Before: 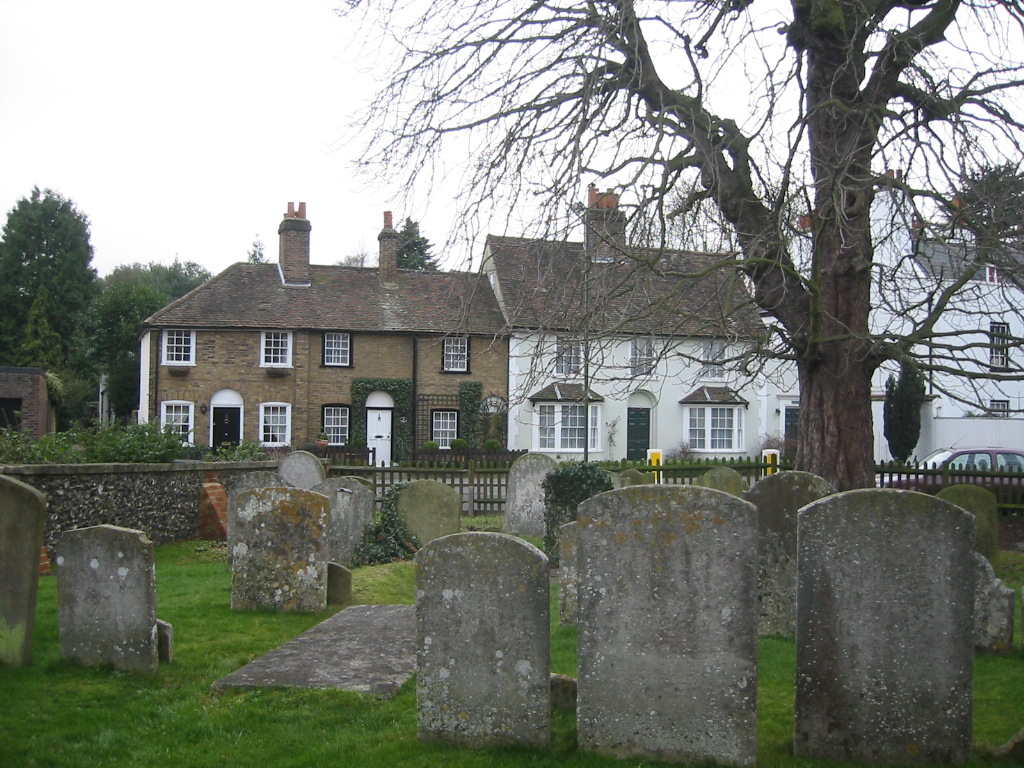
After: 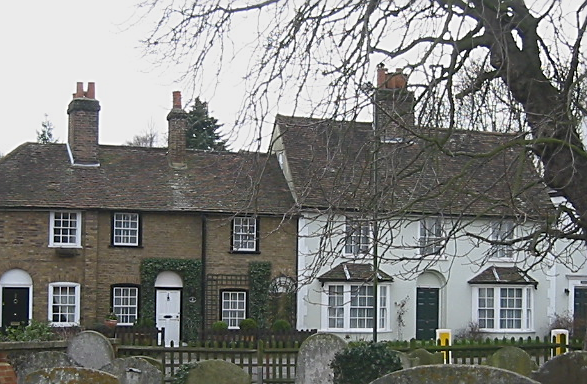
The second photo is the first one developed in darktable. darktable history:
crop: left 20.688%, top 15.701%, right 21.939%, bottom 34.196%
tone equalizer: -8 EV 0.25 EV, -7 EV 0.4 EV, -6 EV 0.452 EV, -5 EV 0.214 EV, -3 EV -0.256 EV, -2 EV -0.439 EV, -1 EV -0.393 EV, +0 EV -0.266 EV
sharpen: on, module defaults
